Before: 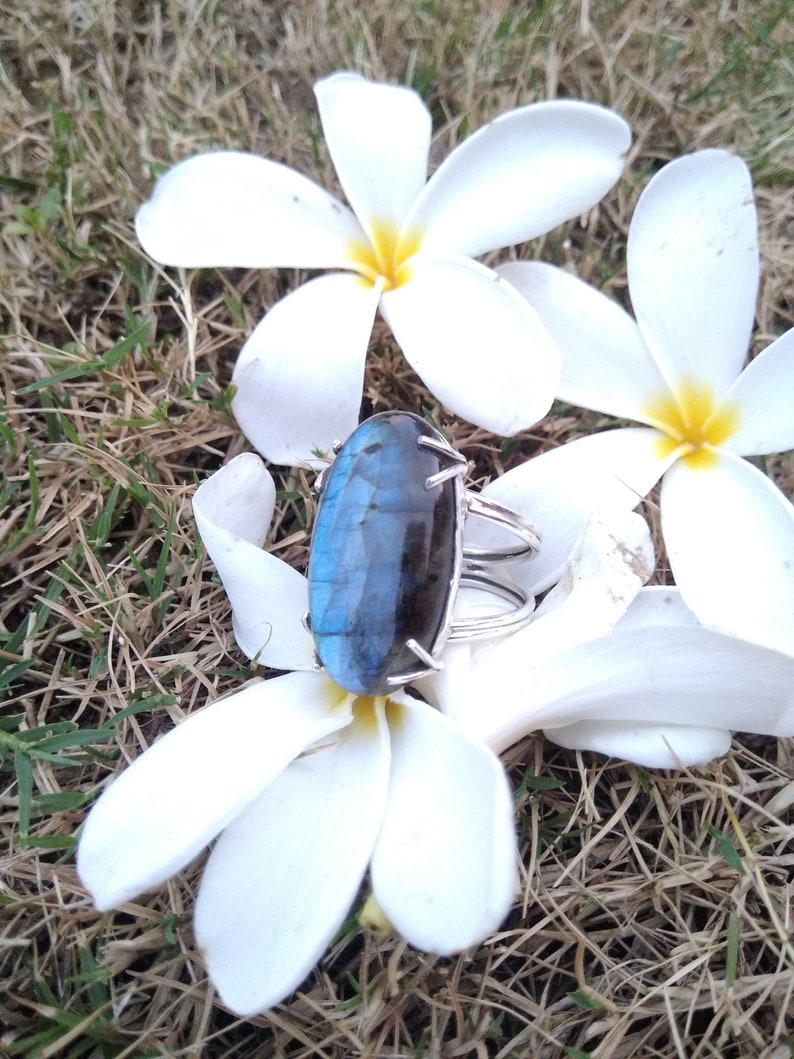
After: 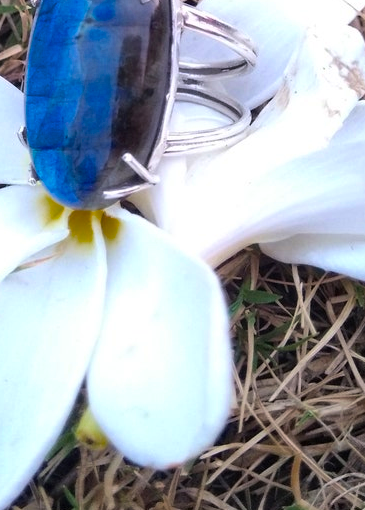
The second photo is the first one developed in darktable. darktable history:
color balance rgb: linear chroma grading › global chroma 0.523%, perceptual saturation grading › global saturation 59.259%, perceptual saturation grading › highlights 20.003%, perceptual saturation grading › shadows -49.161%, saturation formula JzAzBz (2021)
crop: left 35.883%, top 45.918%, right 18.072%, bottom 5.888%
